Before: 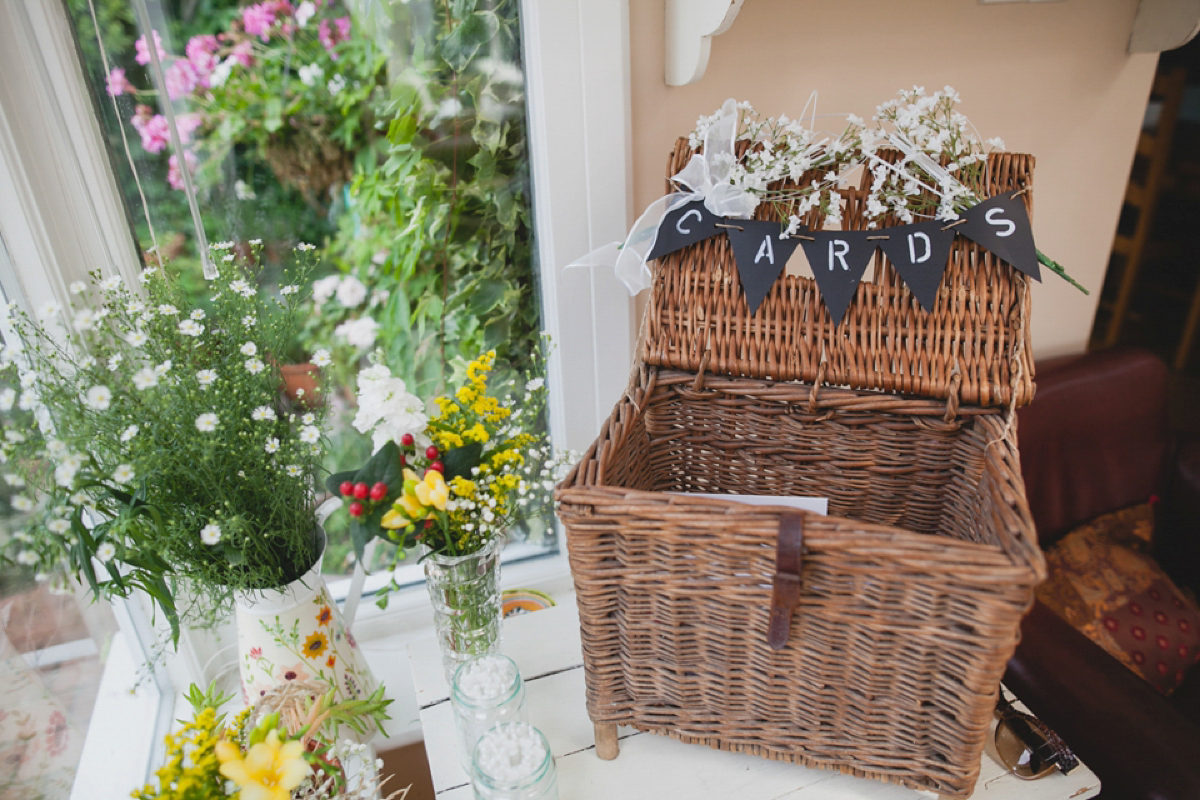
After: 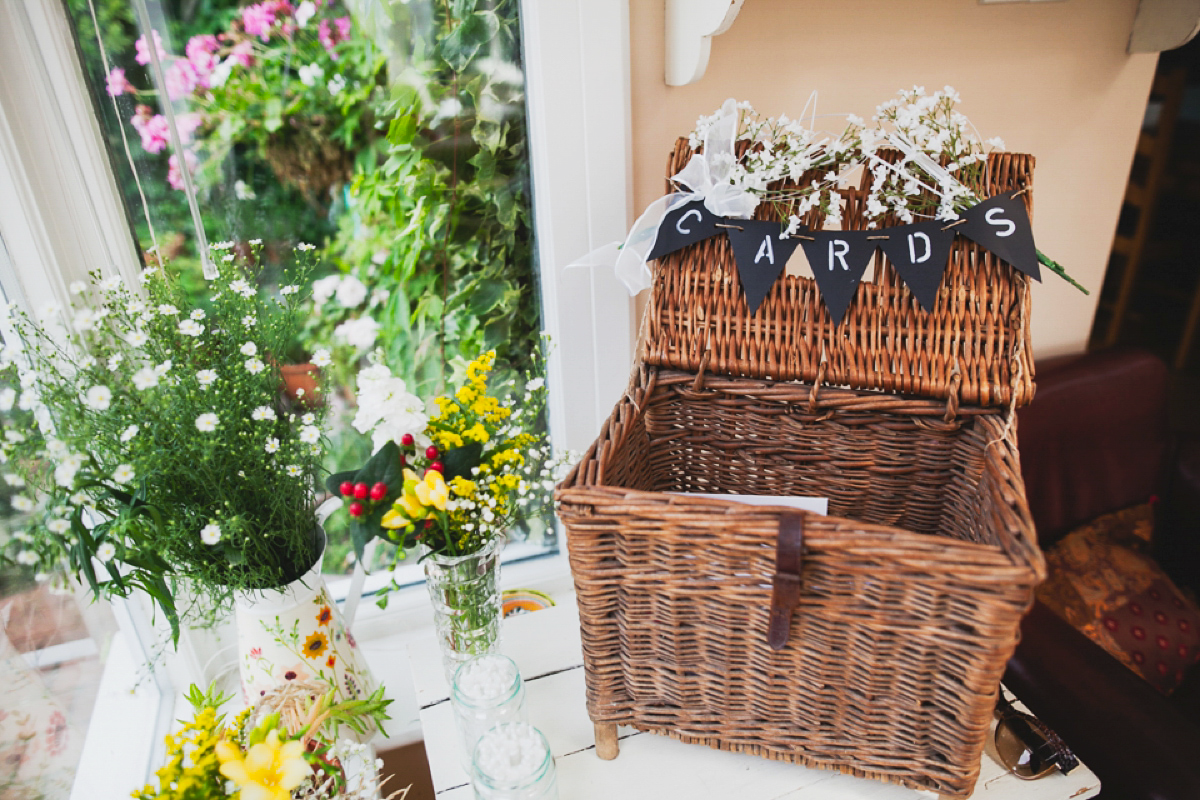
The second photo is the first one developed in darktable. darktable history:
tone curve: curves: ch0 [(0, 0) (0.003, 0.003) (0.011, 0.012) (0.025, 0.023) (0.044, 0.04) (0.069, 0.056) (0.1, 0.082) (0.136, 0.107) (0.177, 0.144) (0.224, 0.186) (0.277, 0.237) (0.335, 0.297) (0.399, 0.37) (0.468, 0.465) (0.543, 0.567) (0.623, 0.68) (0.709, 0.782) (0.801, 0.86) (0.898, 0.924) (1, 1)], preserve colors none
